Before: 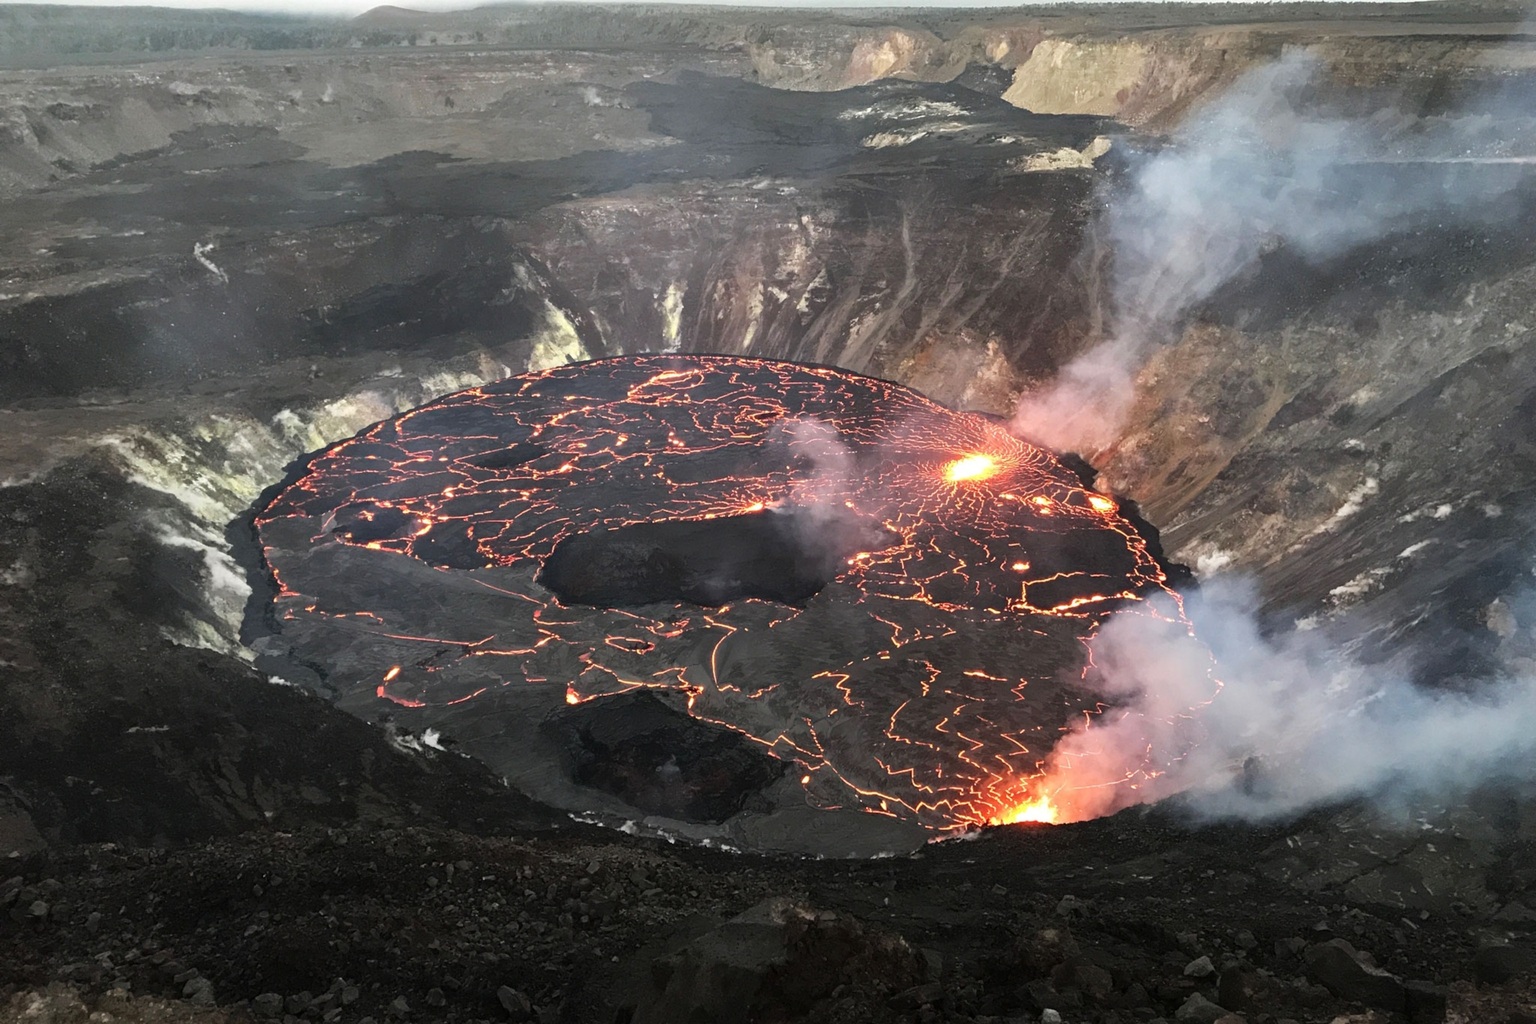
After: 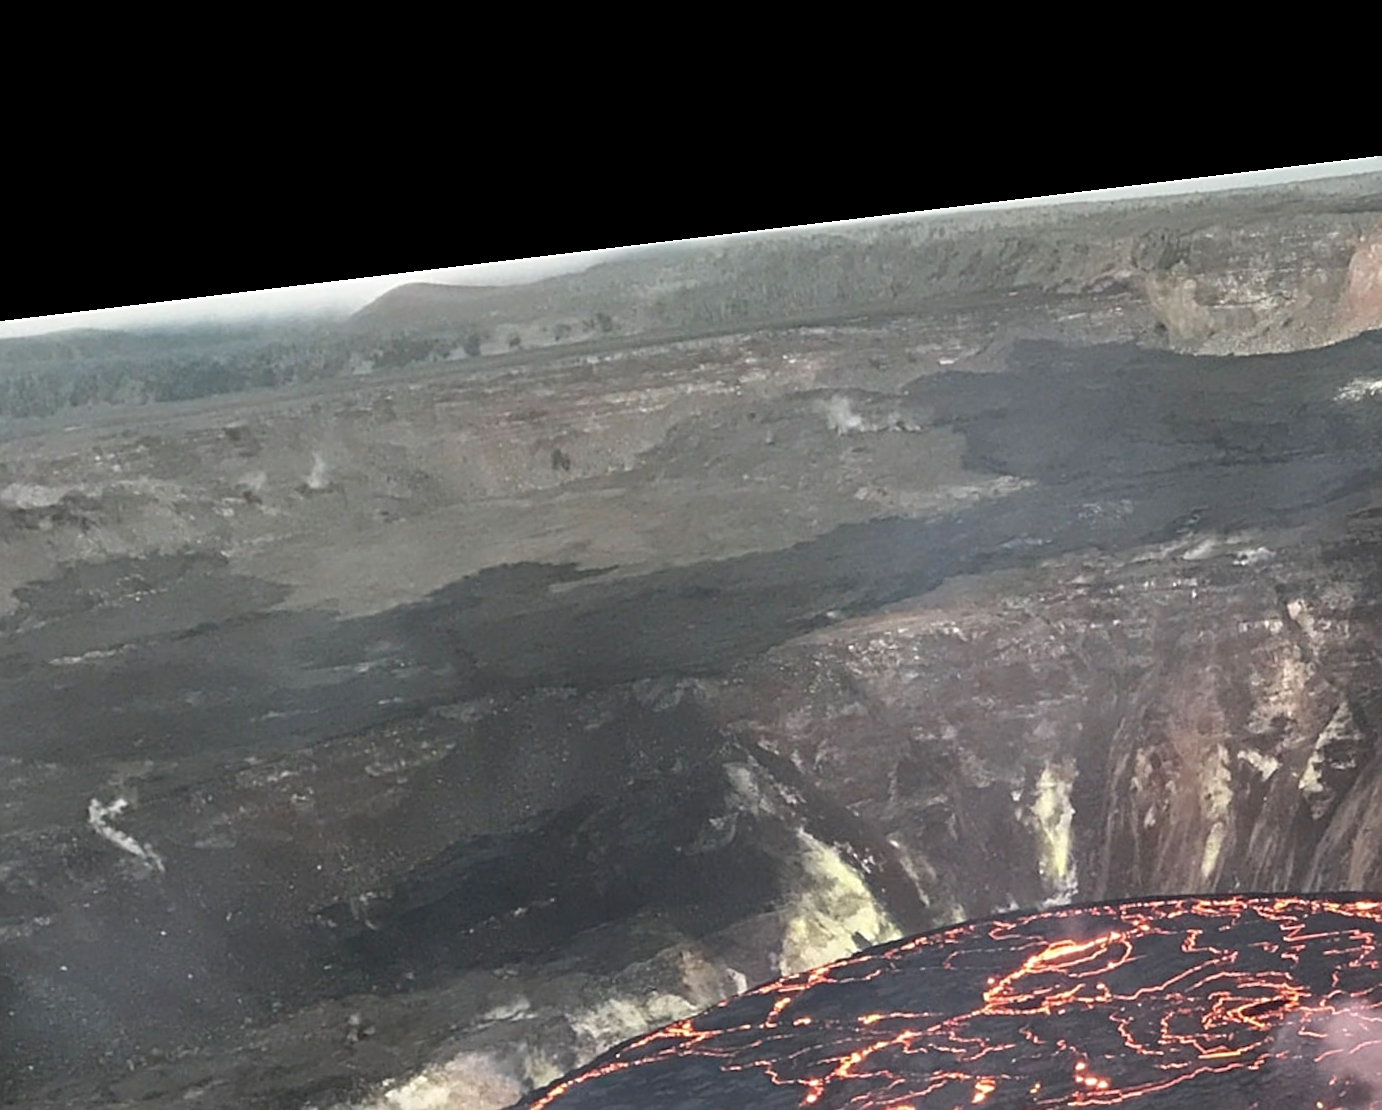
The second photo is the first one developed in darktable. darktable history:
rotate and perspective: rotation -6.83°, automatic cropping off
sharpen: on, module defaults
crop and rotate: left 10.817%, top 0.062%, right 47.194%, bottom 53.626%
